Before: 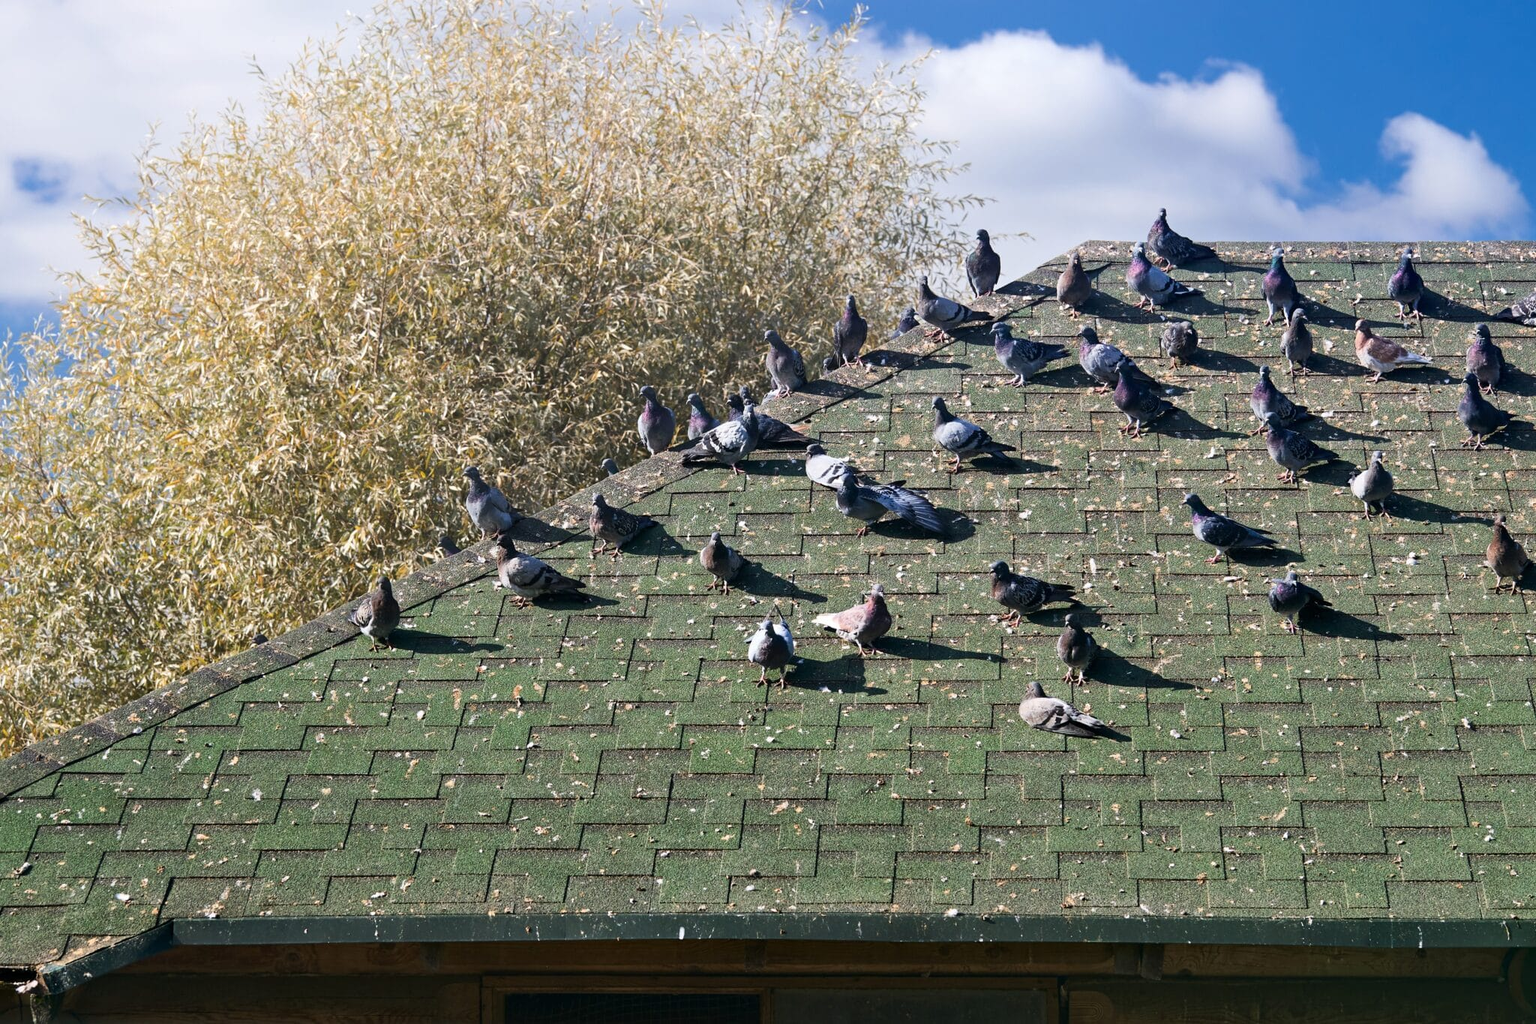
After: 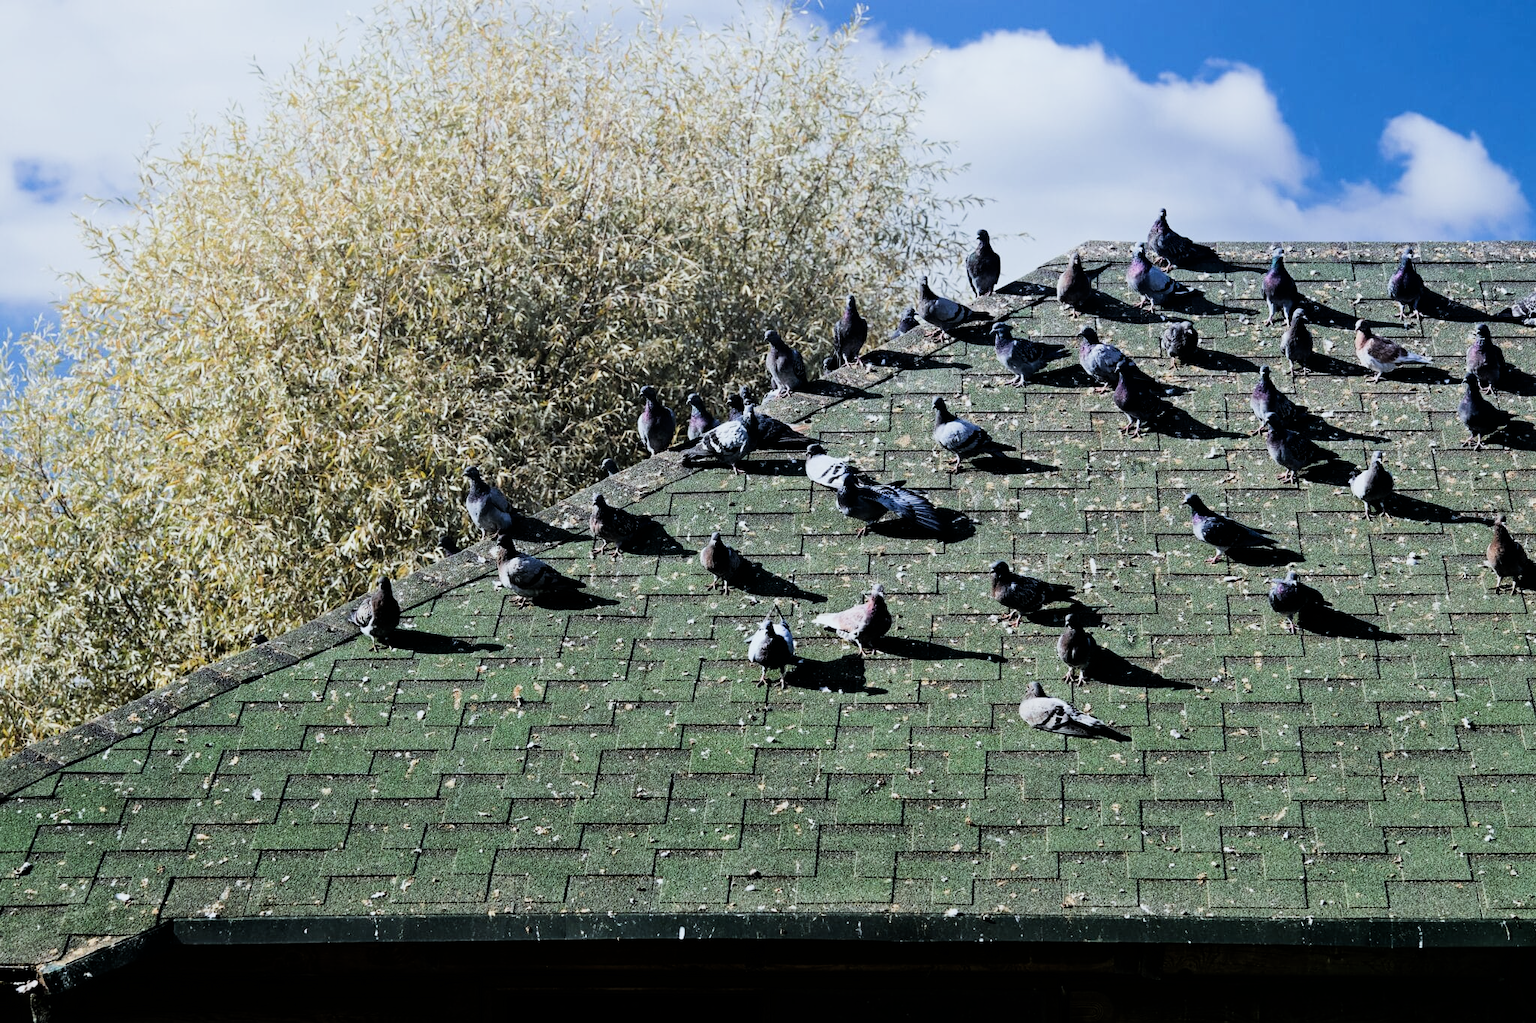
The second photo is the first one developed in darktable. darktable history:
white balance: red 0.925, blue 1.046
exposure: black level correction 0.001, compensate highlight preservation false
filmic rgb: black relative exposure -5 EV, white relative exposure 3.5 EV, hardness 3.19, contrast 1.4, highlights saturation mix -50%
